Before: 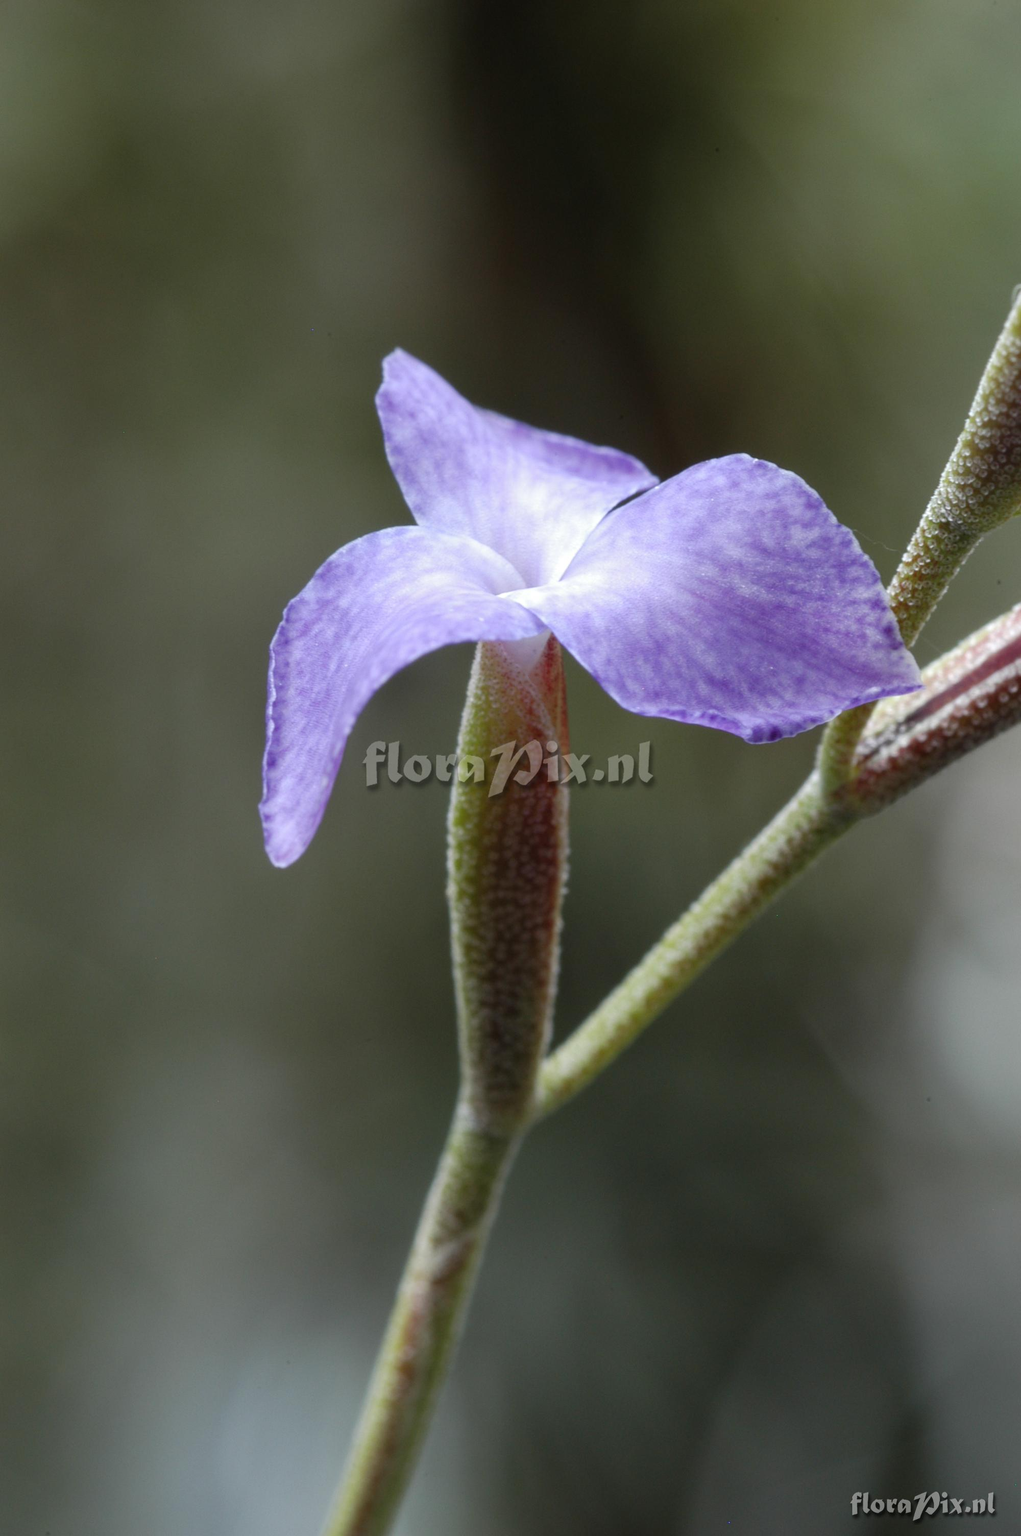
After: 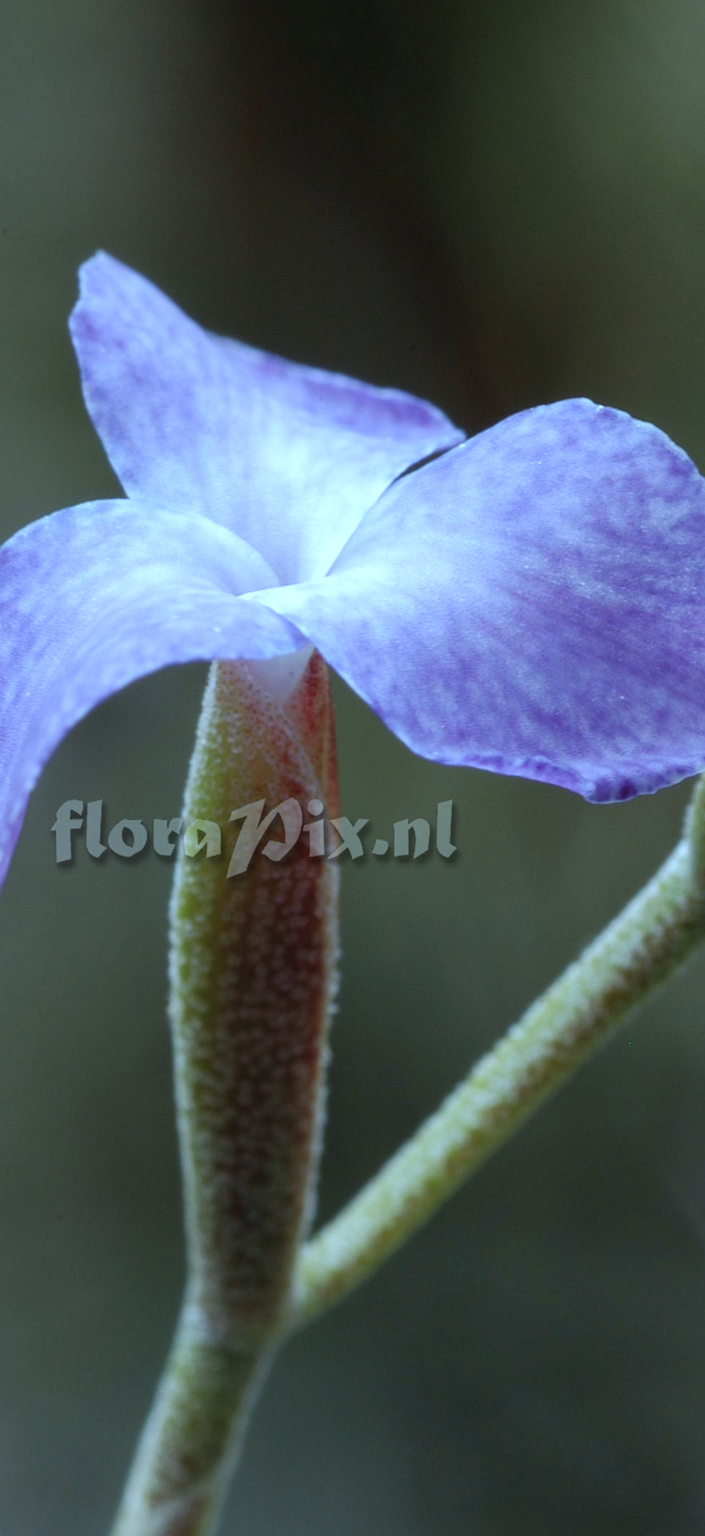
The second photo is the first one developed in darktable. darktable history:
crop: left 31.986%, top 10.973%, right 18.47%, bottom 17.4%
color correction: highlights a* -10.54, highlights b* -18.86
